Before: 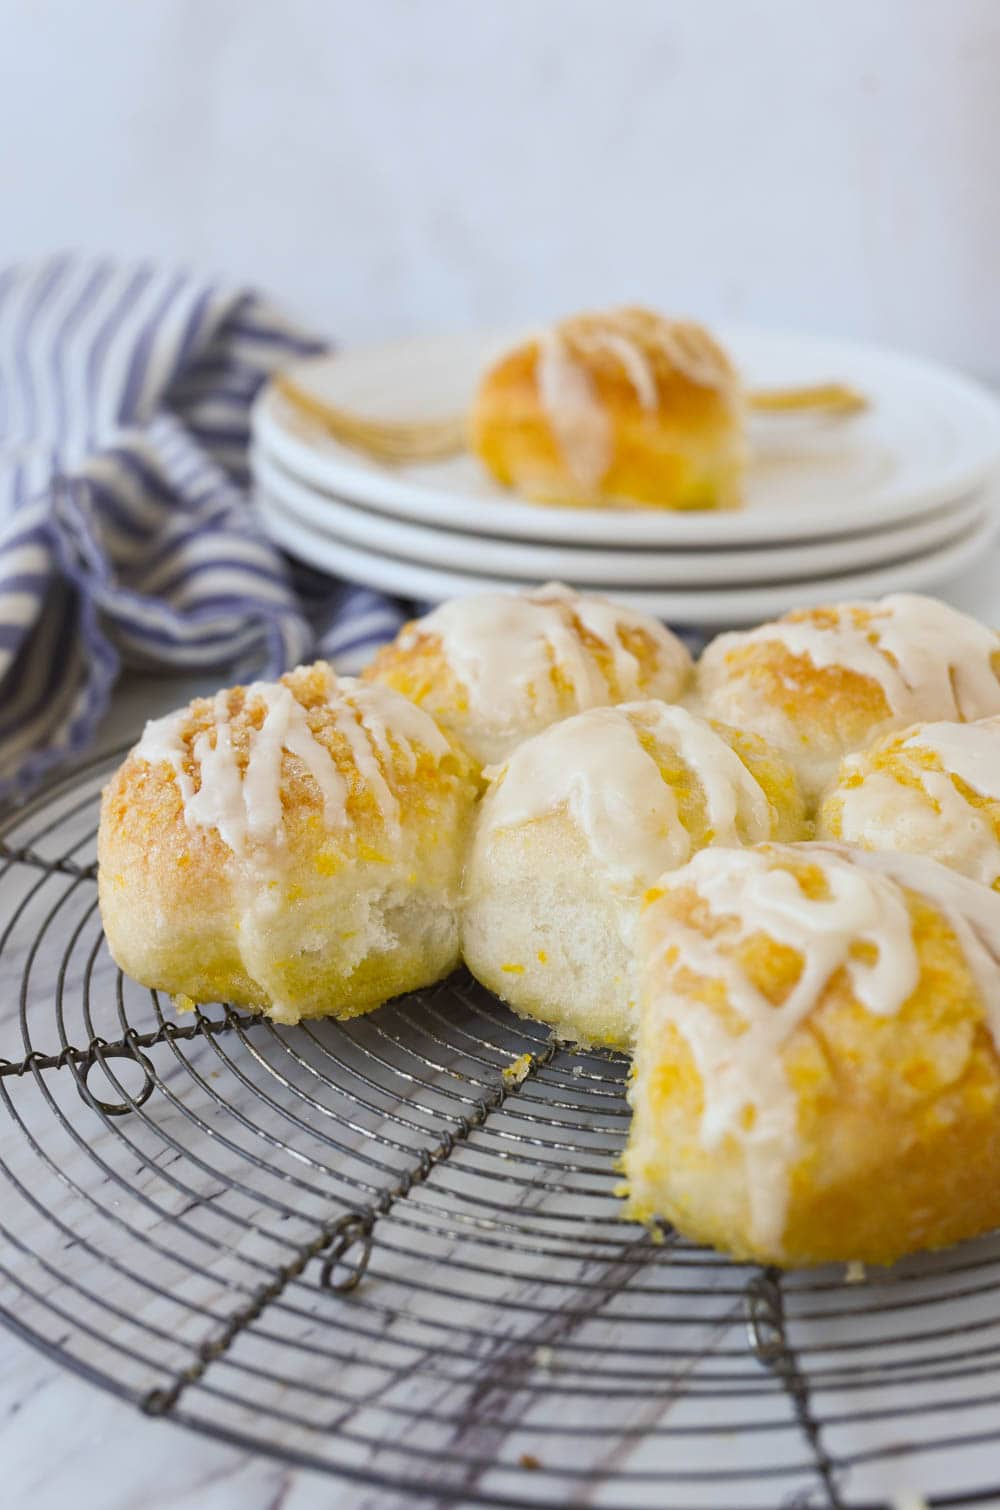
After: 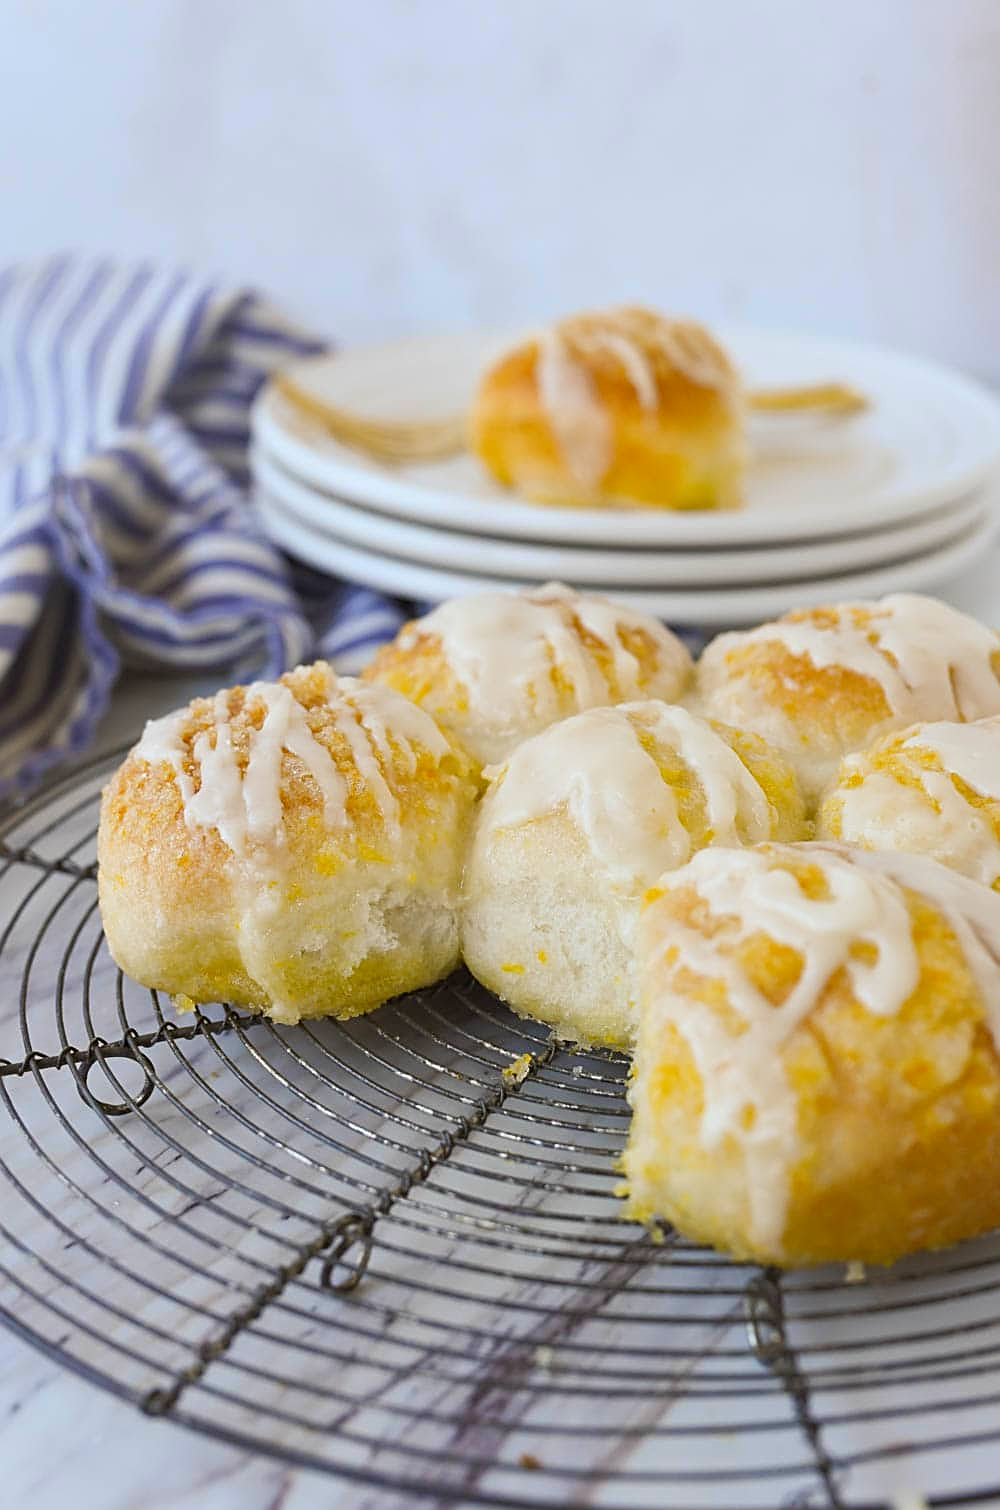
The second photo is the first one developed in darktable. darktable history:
color zones: curves: ch1 [(0.25, 0.5) (0.747, 0.71)]
rotate and perspective: automatic cropping original format, crop left 0, crop top 0
sharpen: on, module defaults
